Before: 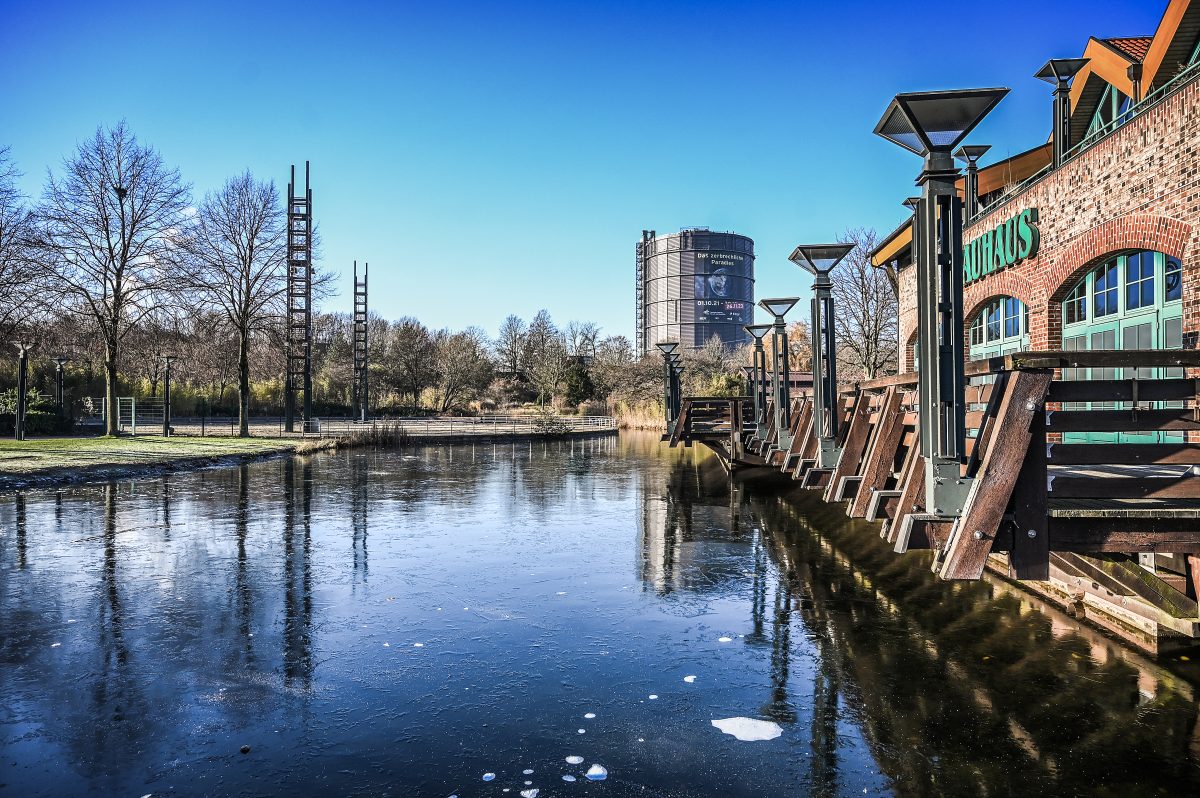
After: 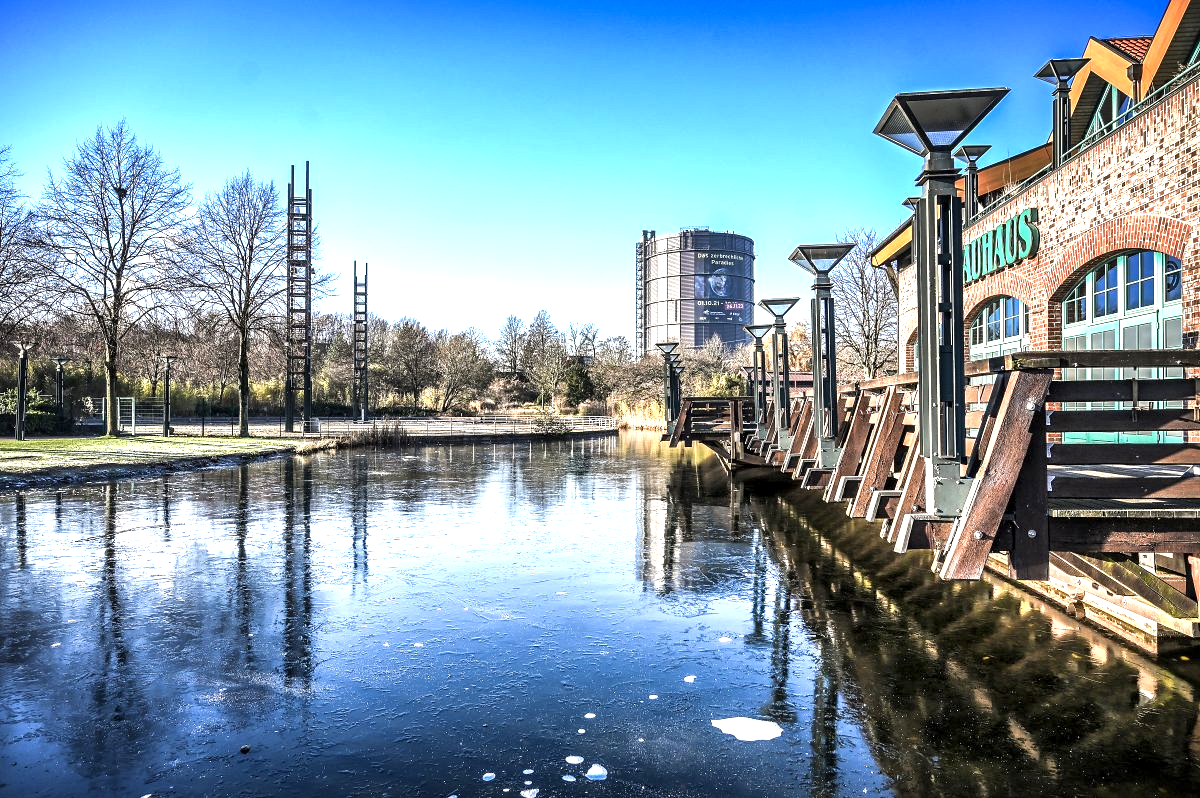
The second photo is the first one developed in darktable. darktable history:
exposure: black level correction 0, exposure 0.9 EV, compensate exposure bias true, compensate highlight preservation false
local contrast: mode bilateral grid, contrast 20, coarseness 50, detail 159%, midtone range 0.2
